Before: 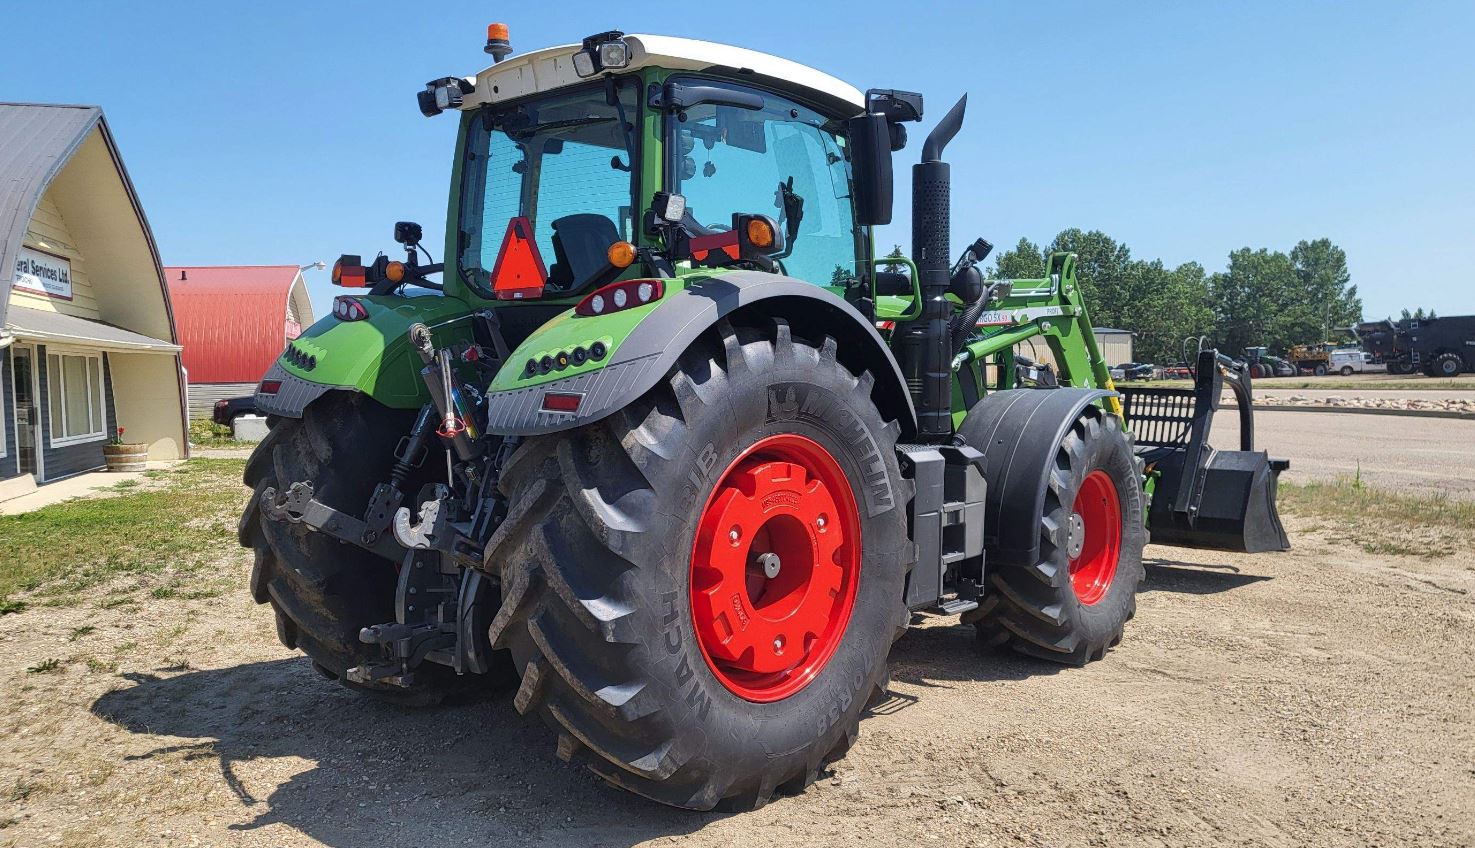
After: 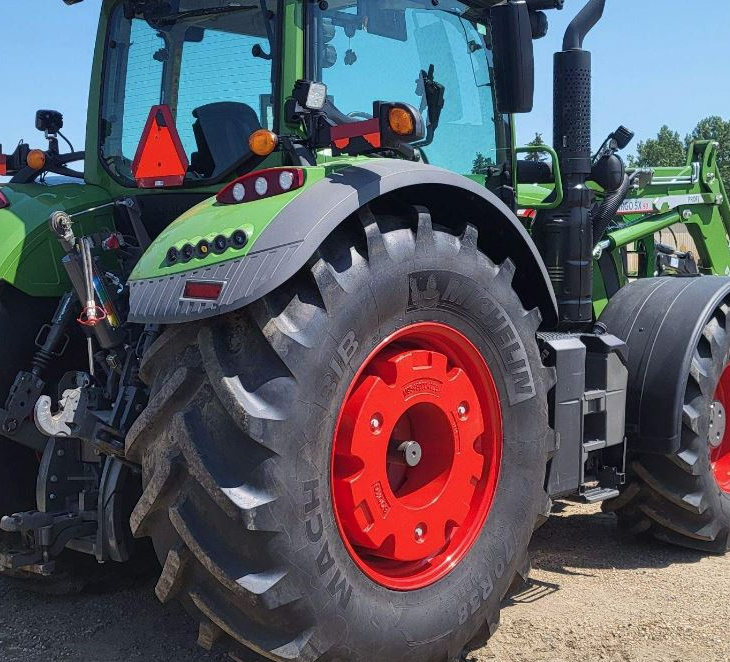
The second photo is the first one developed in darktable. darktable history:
crop and rotate: angle 0.016°, left 24.354%, top 13.248%, right 26.085%, bottom 8.57%
